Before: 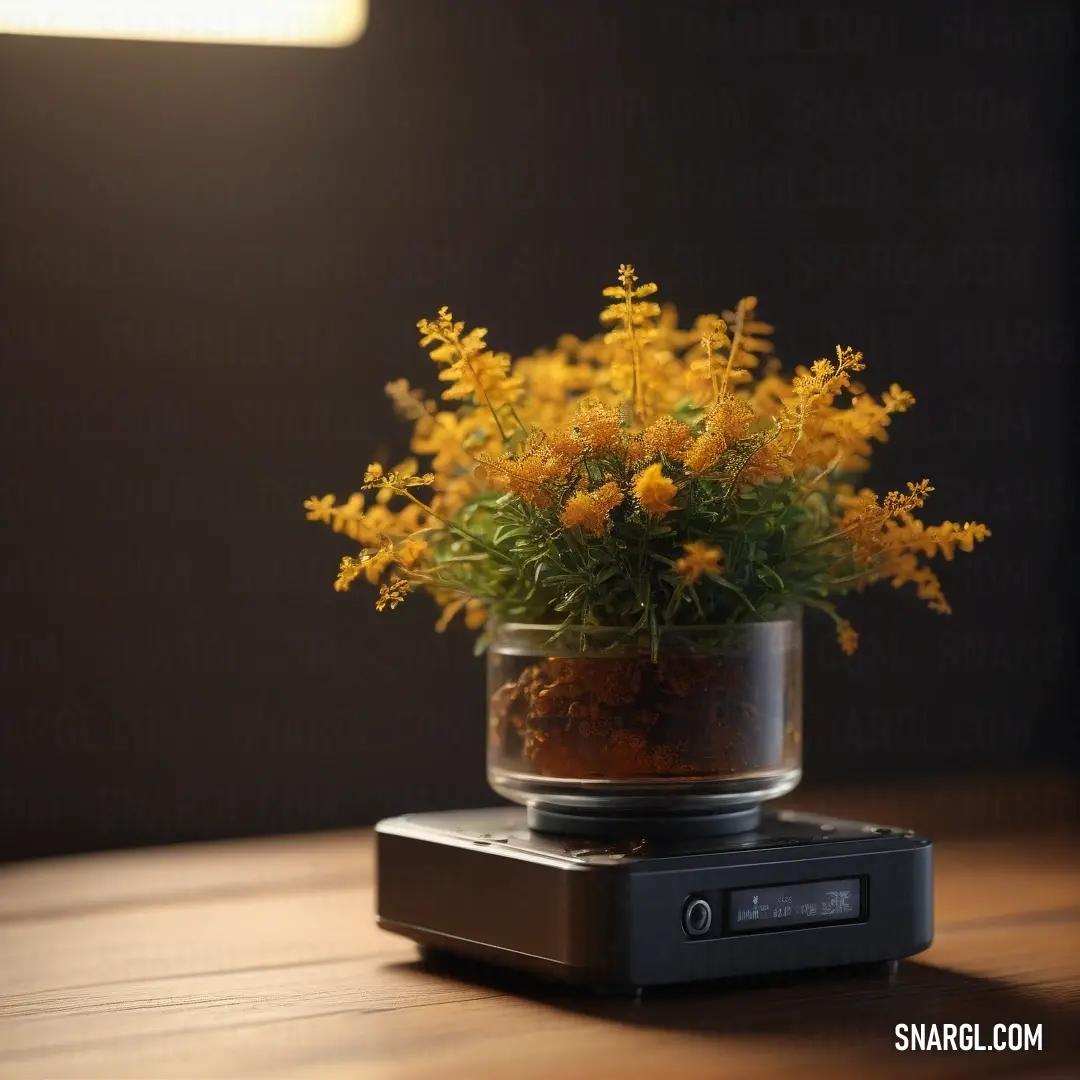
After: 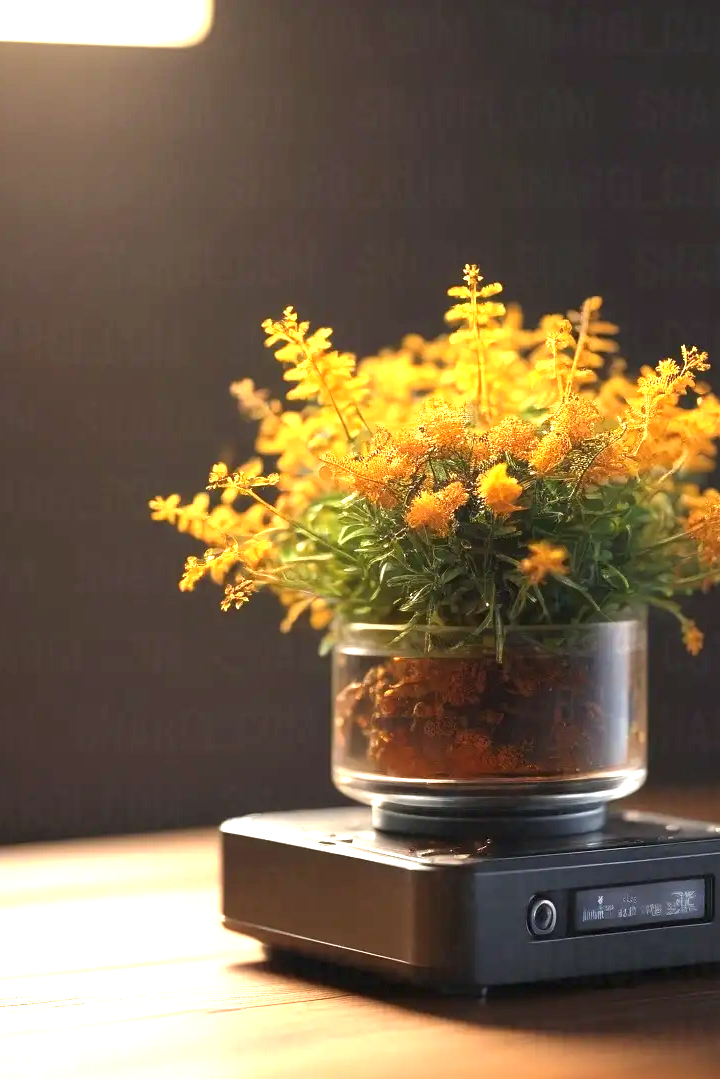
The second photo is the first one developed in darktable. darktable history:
exposure: black level correction 0, exposure 1.454 EV, compensate highlight preservation false
crop and rotate: left 14.377%, right 18.931%
levels: mode automatic
